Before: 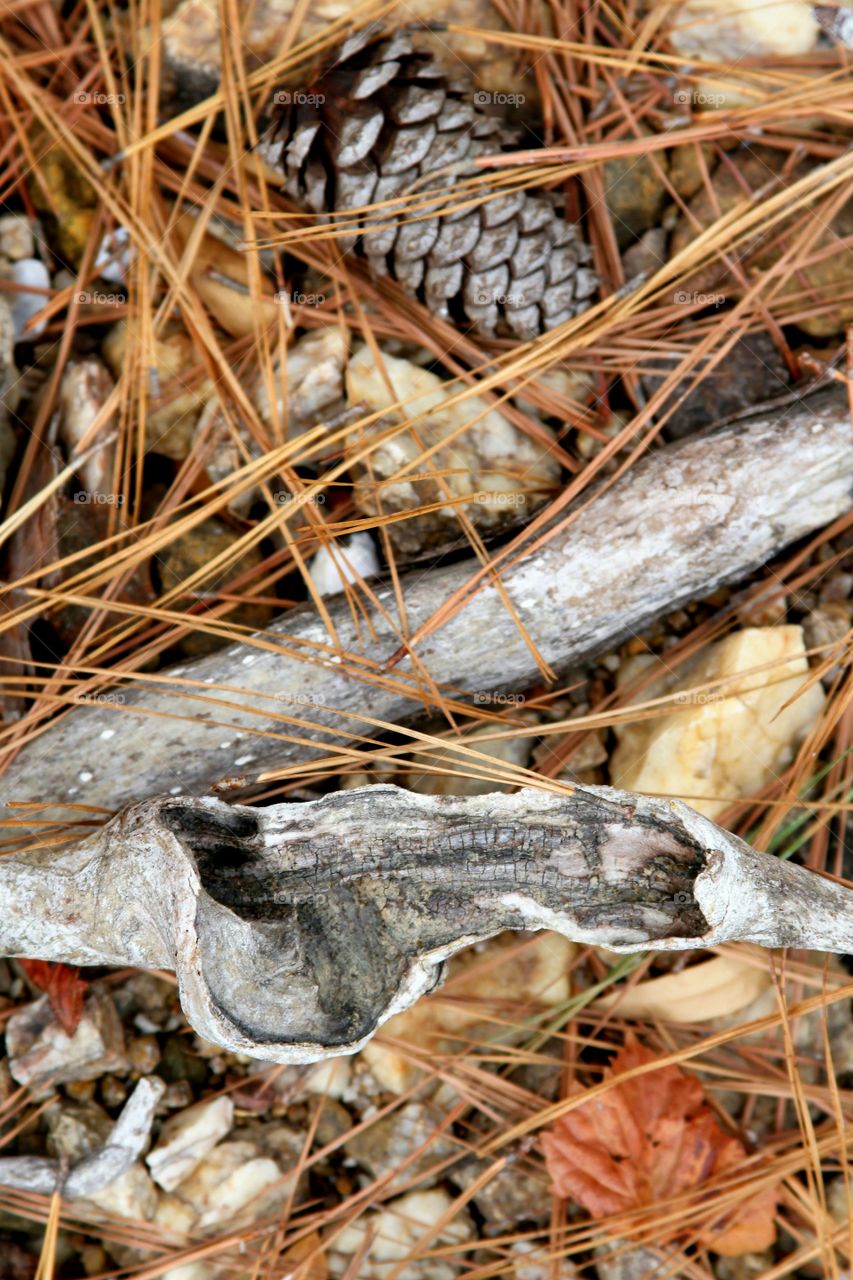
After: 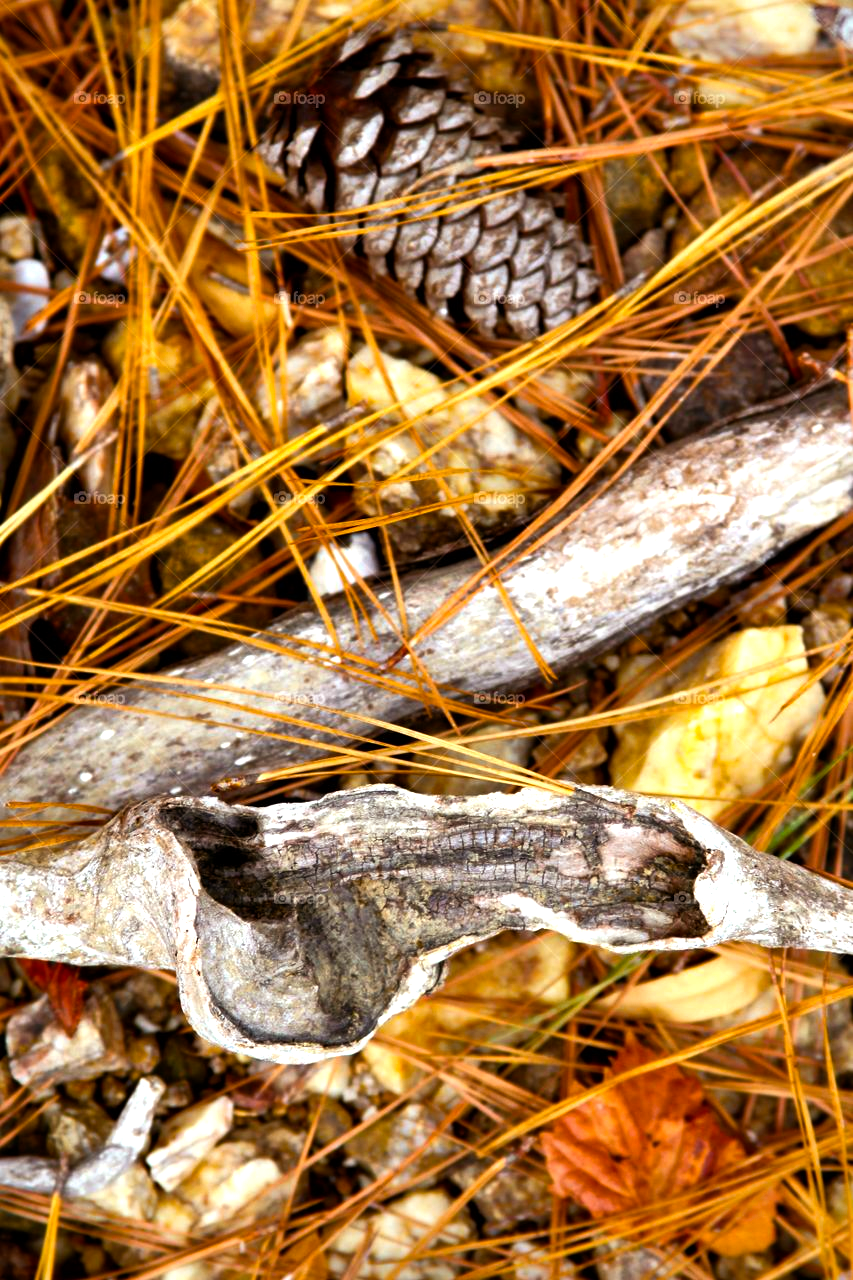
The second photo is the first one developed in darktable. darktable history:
color balance rgb: power › chroma 1.523%, power › hue 26.2°, linear chroma grading › global chroma 20.412%, perceptual saturation grading › global saturation 18.077%, perceptual brilliance grading › global brilliance 15.757%, perceptual brilliance grading › shadows -35.079%, global vibrance 20%
vignetting: fall-off radius 60.86%, saturation 0.037, unbound false
